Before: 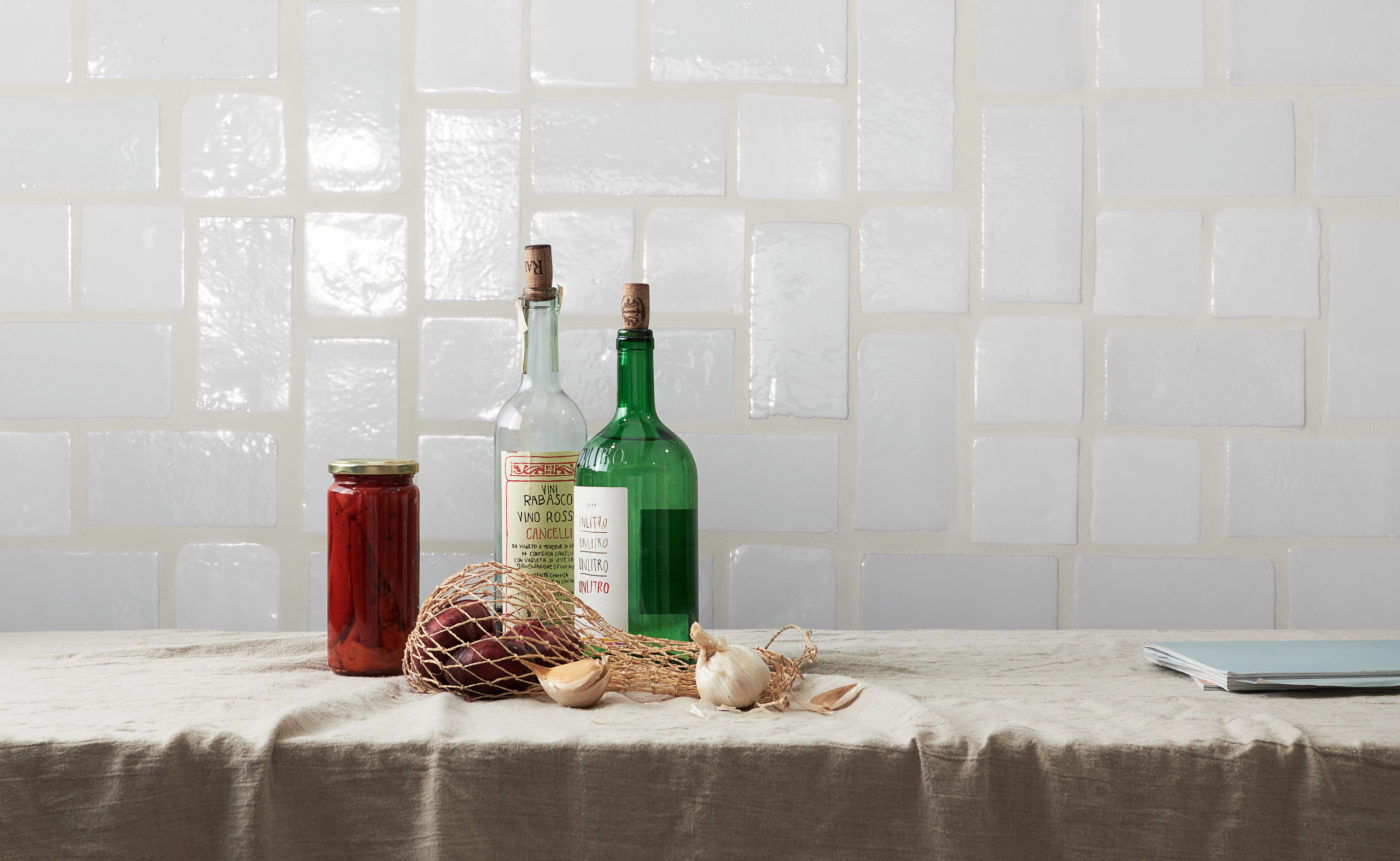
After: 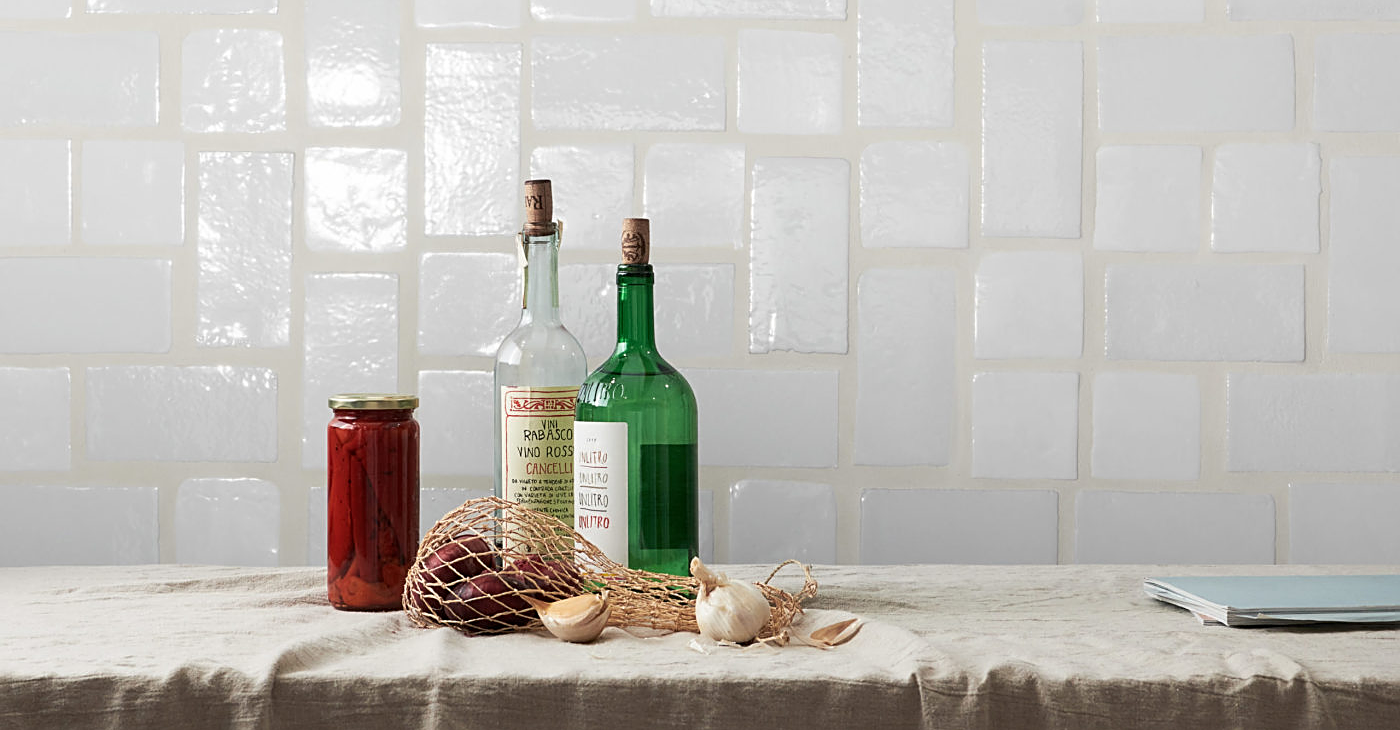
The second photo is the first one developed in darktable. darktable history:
crop: top 7.573%, bottom 7.579%
sharpen: on, module defaults
